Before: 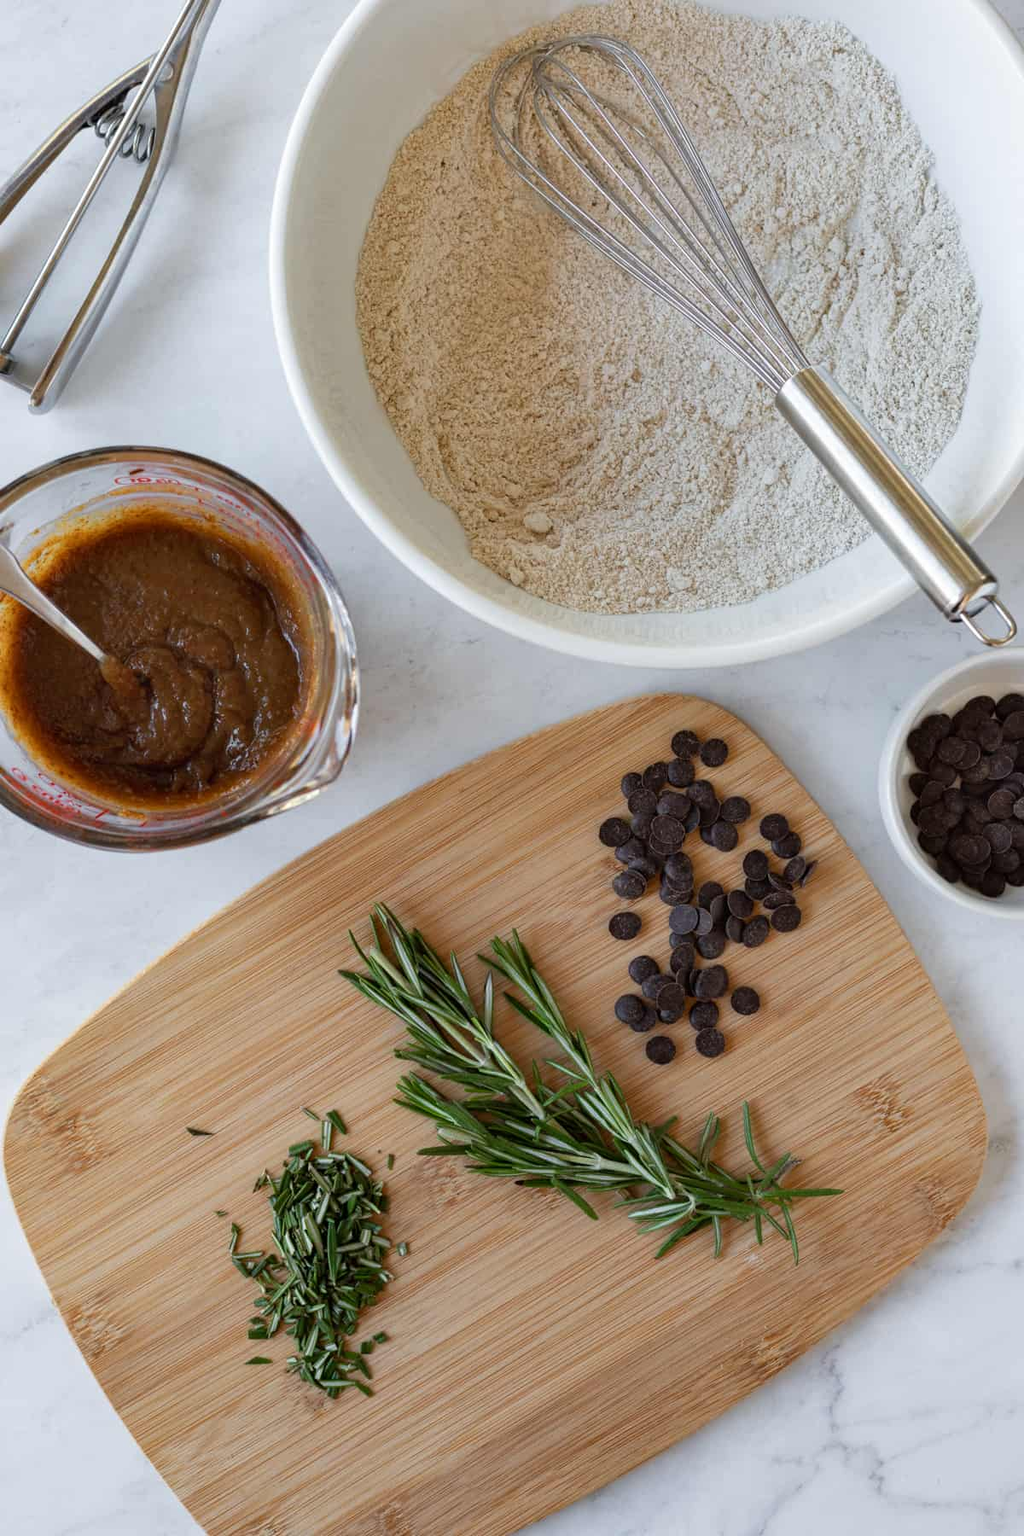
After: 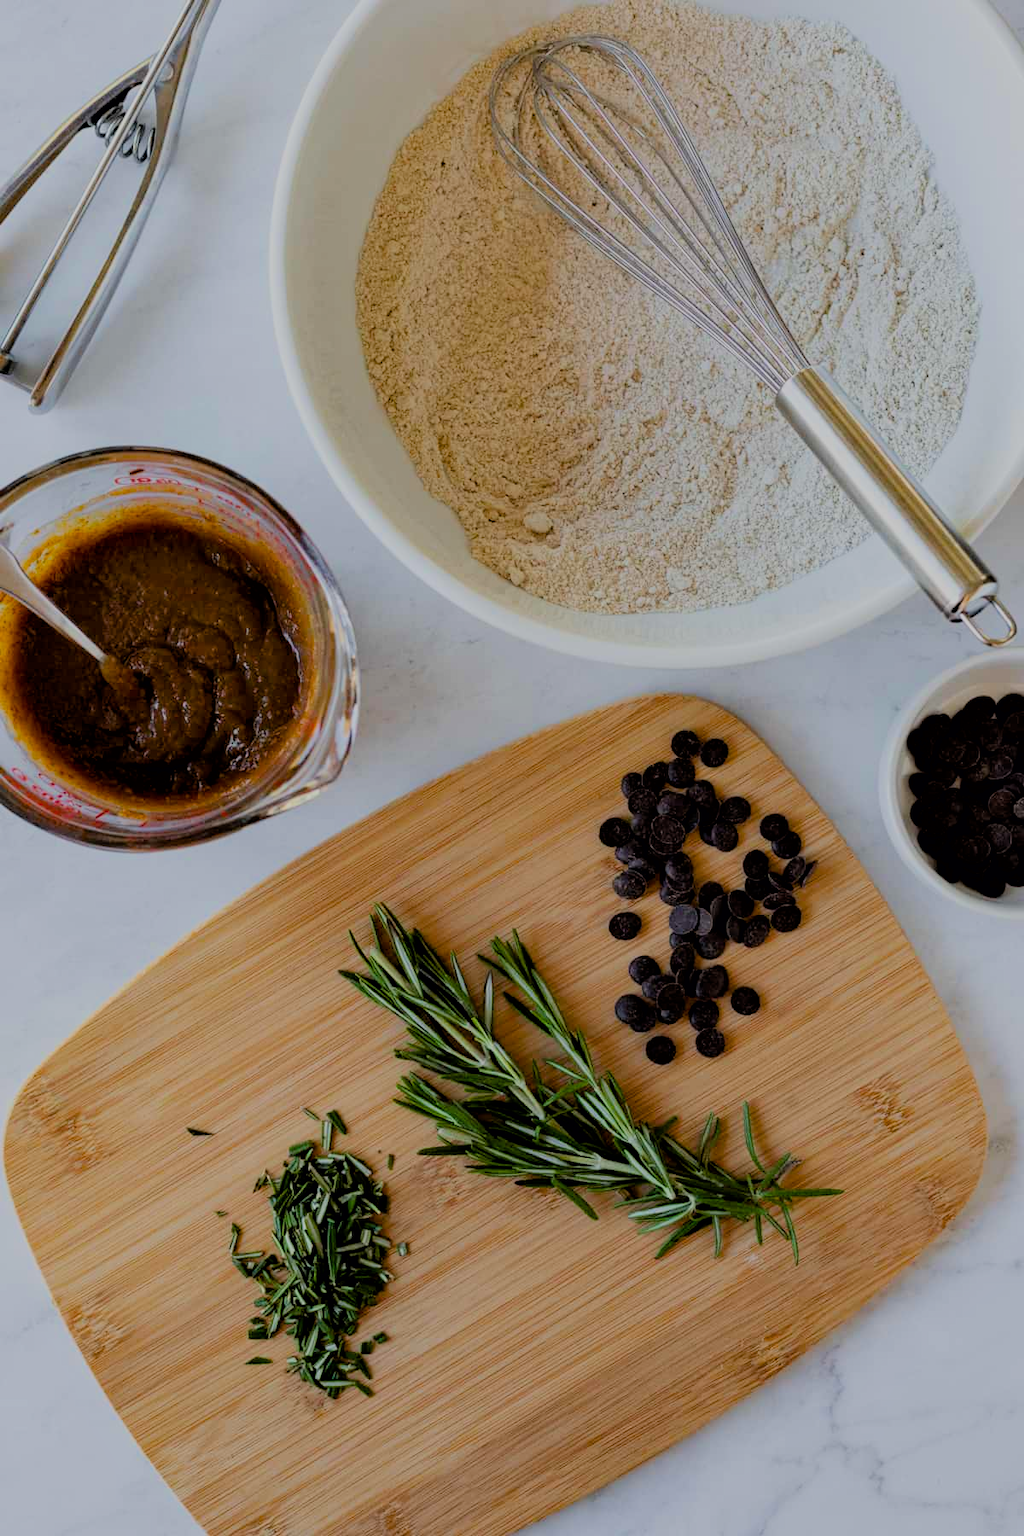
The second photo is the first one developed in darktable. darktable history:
exposure: black level correction 0.009, exposure -0.159 EV, compensate highlight preservation false
color balance rgb: perceptual saturation grading › global saturation 20%, global vibrance 20%
filmic rgb: black relative exposure -6.15 EV, white relative exposure 6.96 EV, hardness 2.23, color science v6 (2022)
tone equalizer: on, module defaults
